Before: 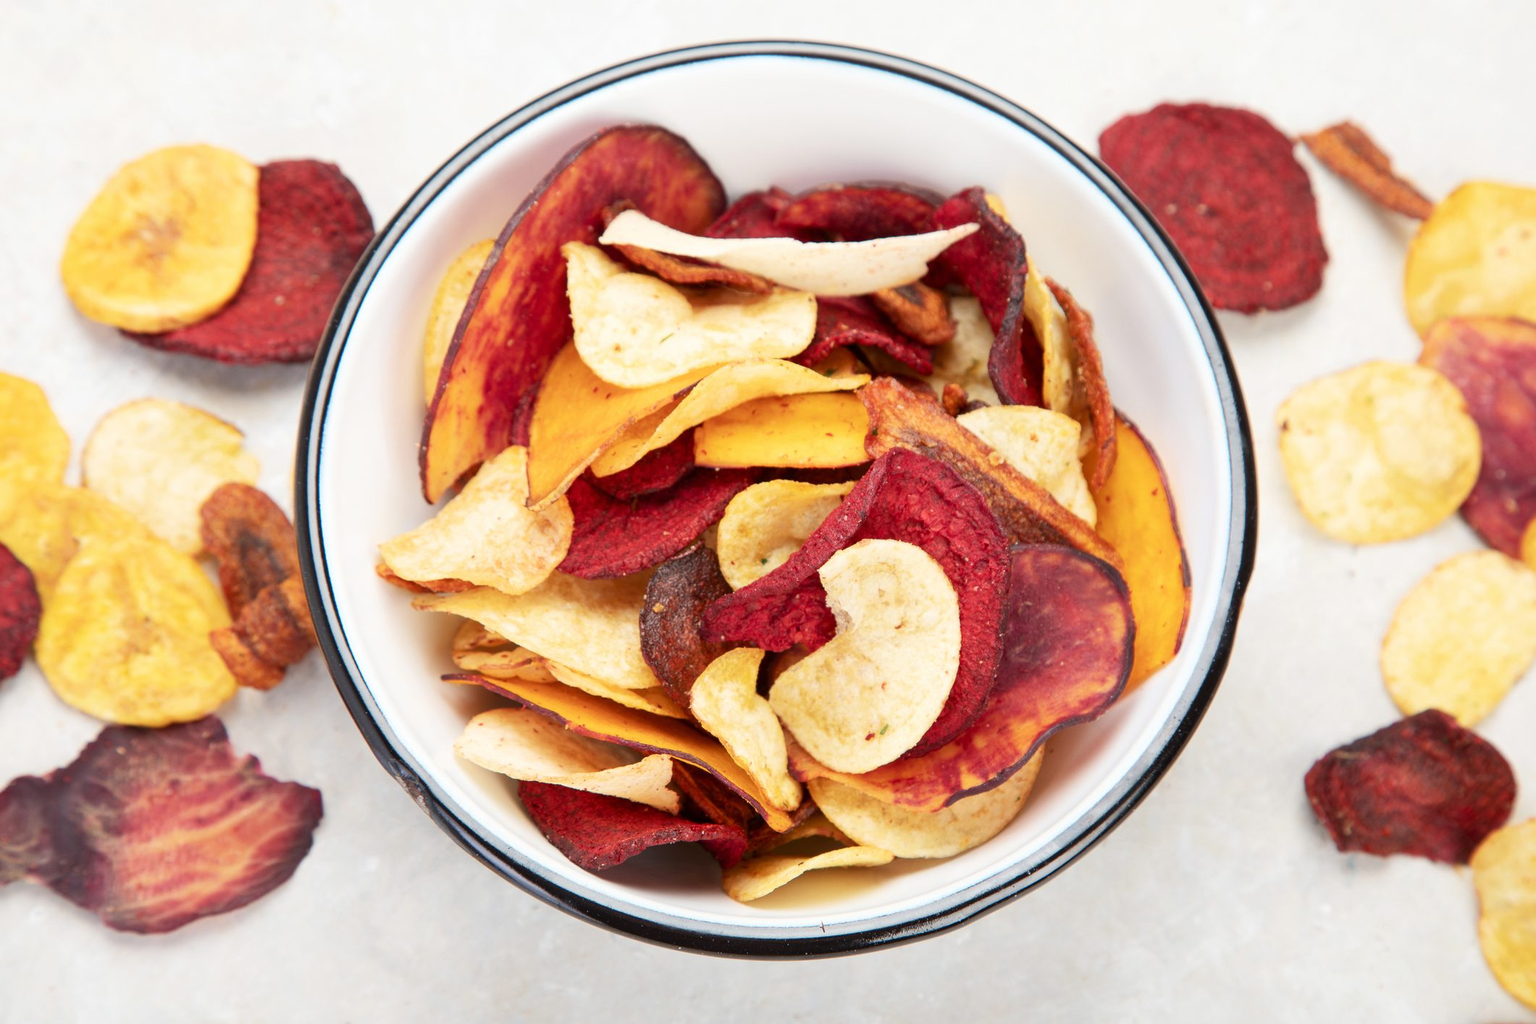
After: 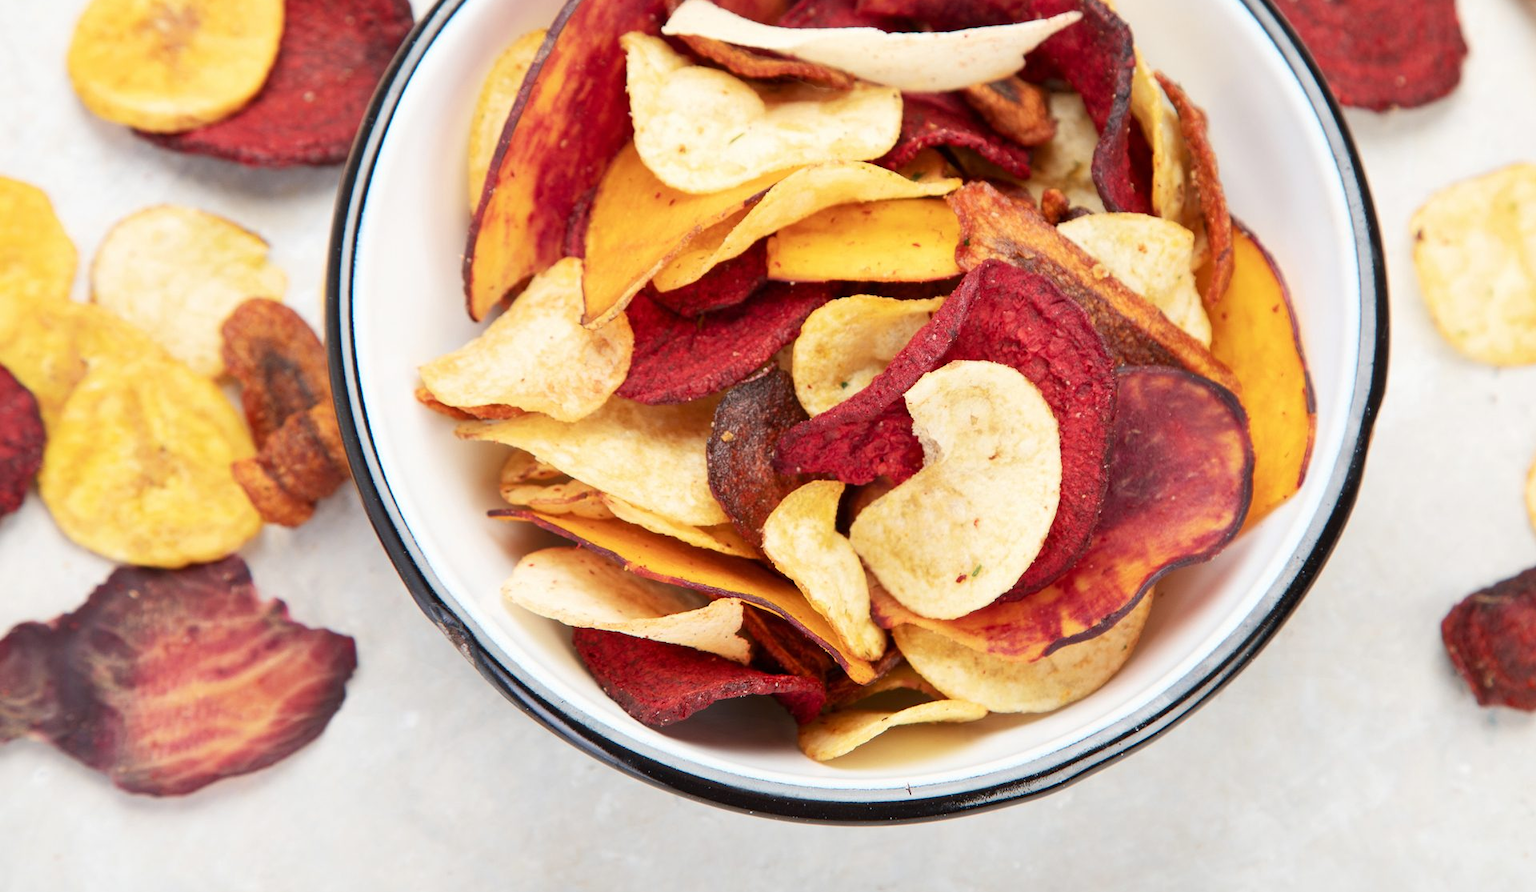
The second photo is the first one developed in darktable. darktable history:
crop: top 20.852%, right 9.458%, bottom 0.218%
